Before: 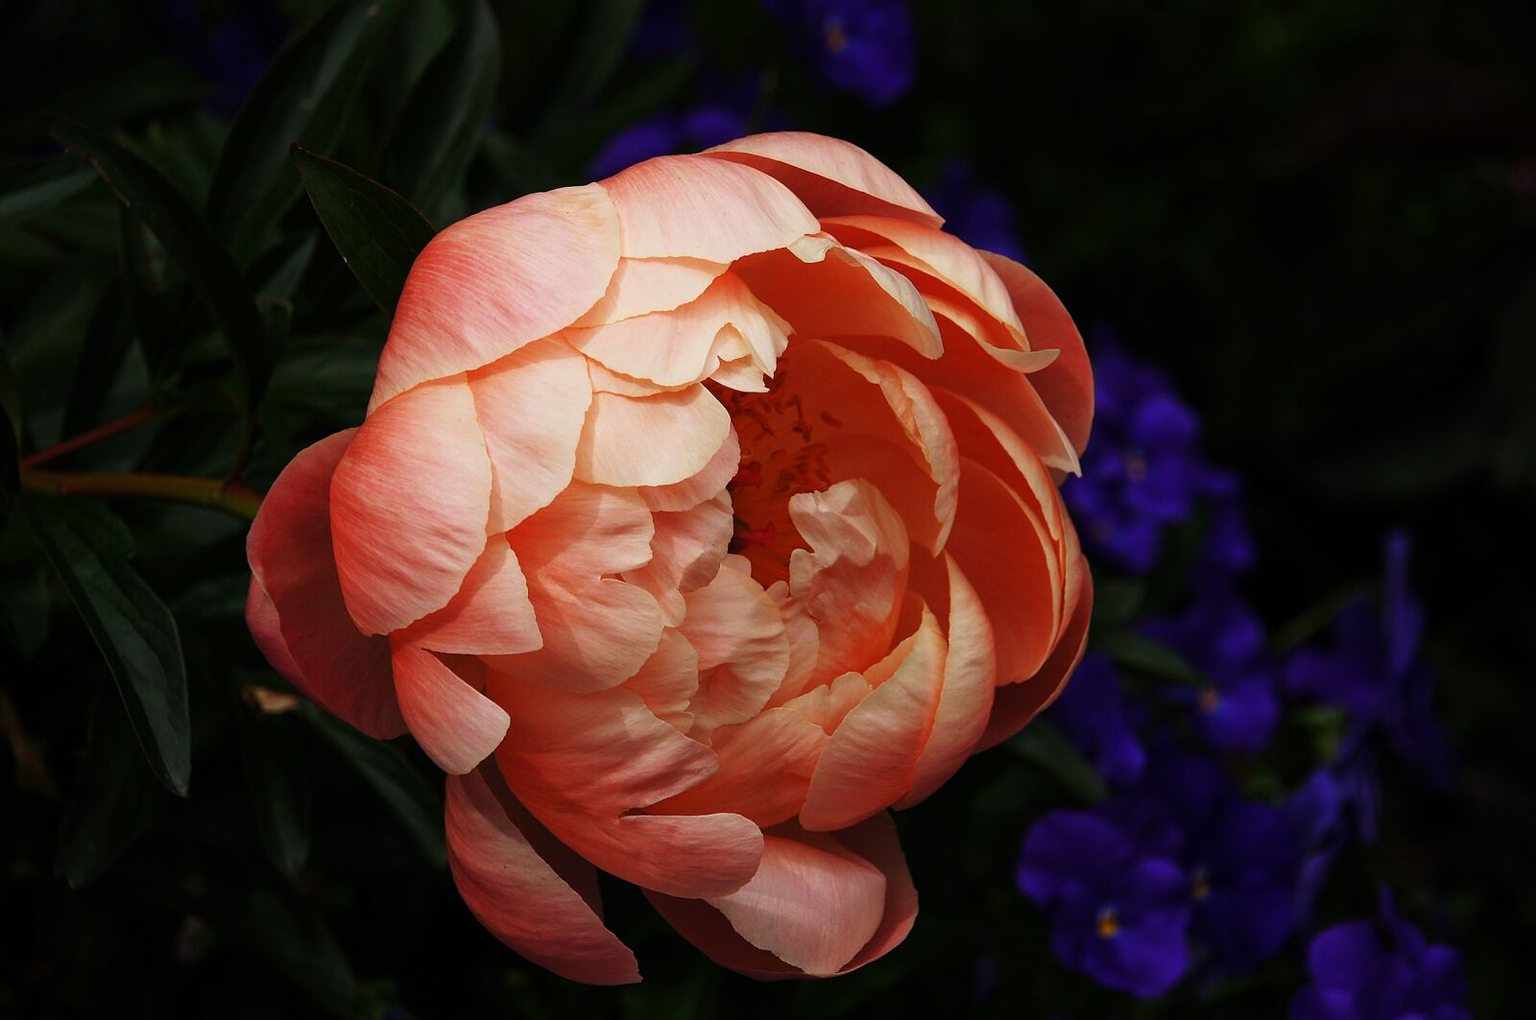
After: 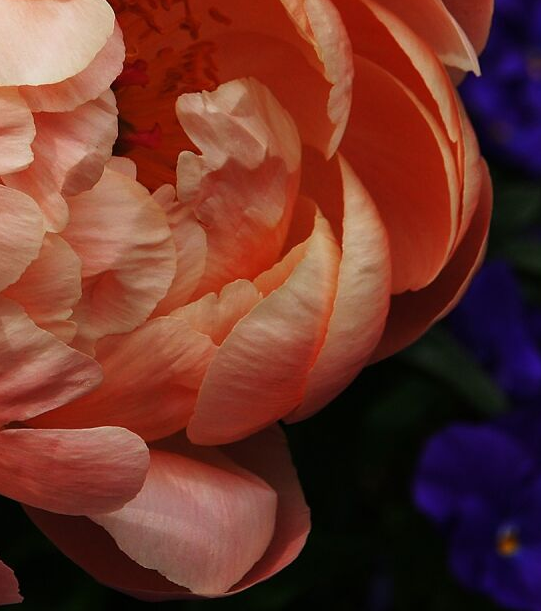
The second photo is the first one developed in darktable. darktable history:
crop: left 40.422%, top 39.612%, right 25.755%, bottom 2.837%
